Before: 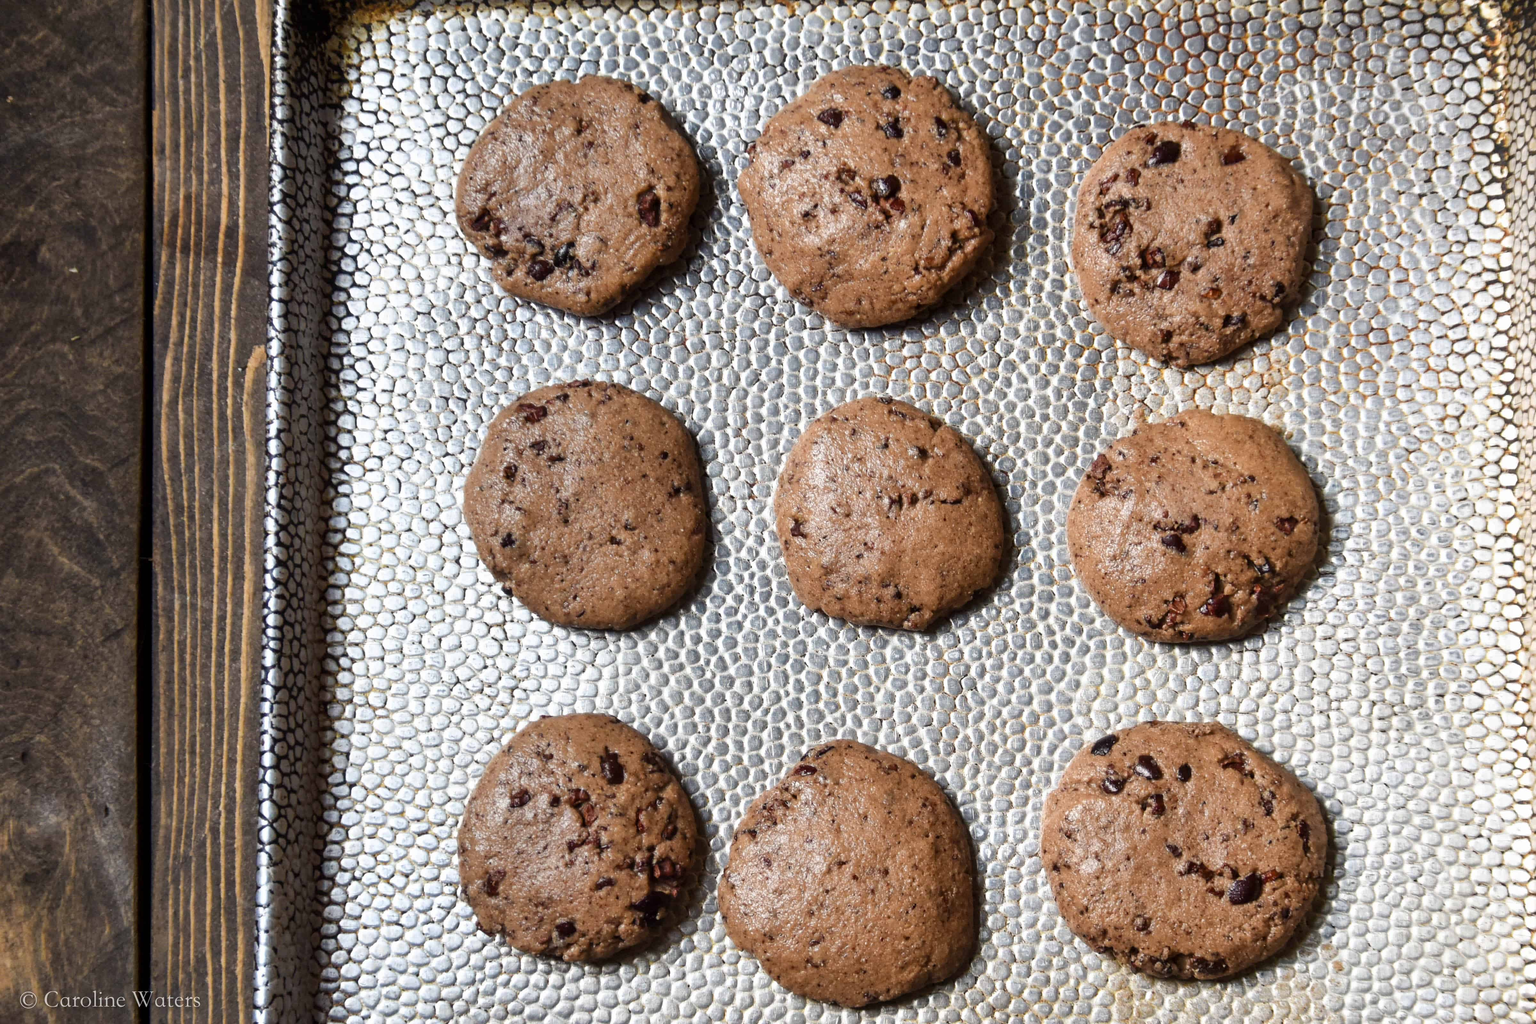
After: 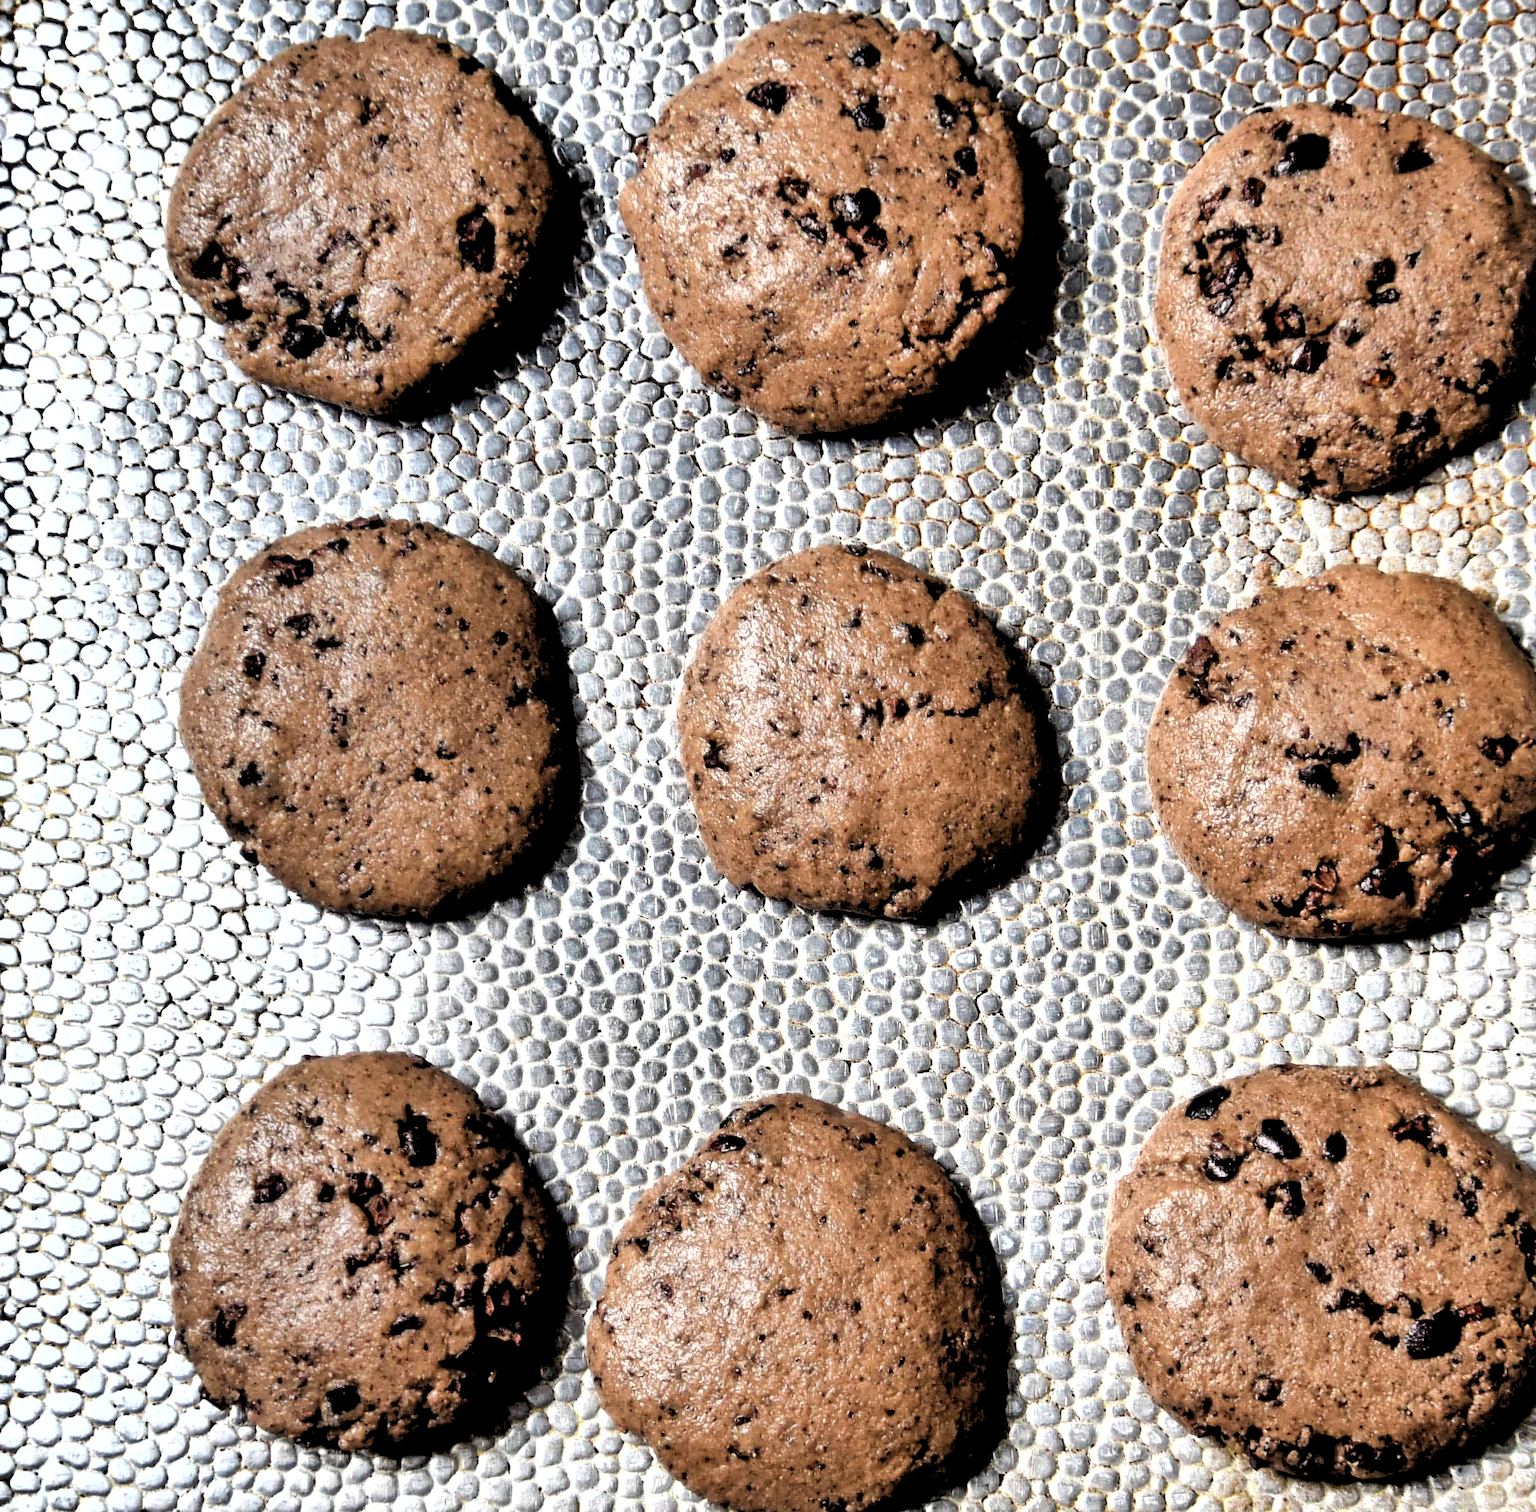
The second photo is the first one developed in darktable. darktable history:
shadows and highlights: highlights color adjustment 0%, low approximation 0.01, soften with gaussian
crop and rotate: left 22.918%, top 5.629%, right 14.711%, bottom 2.247%
tone equalizer: -8 EV -0.417 EV, -7 EV -0.389 EV, -6 EV -0.333 EV, -5 EV -0.222 EV, -3 EV 0.222 EV, -2 EV 0.333 EV, -1 EV 0.389 EV, +0 EV 0.417 EV, edges refinement/feathering 500, mask exposure compensation -1.57 EV, preserve details no
rgb levels: levels [[0.029, 0.461, 0.922], [0, 0.5, 1], [0, 0.5, 1]]
